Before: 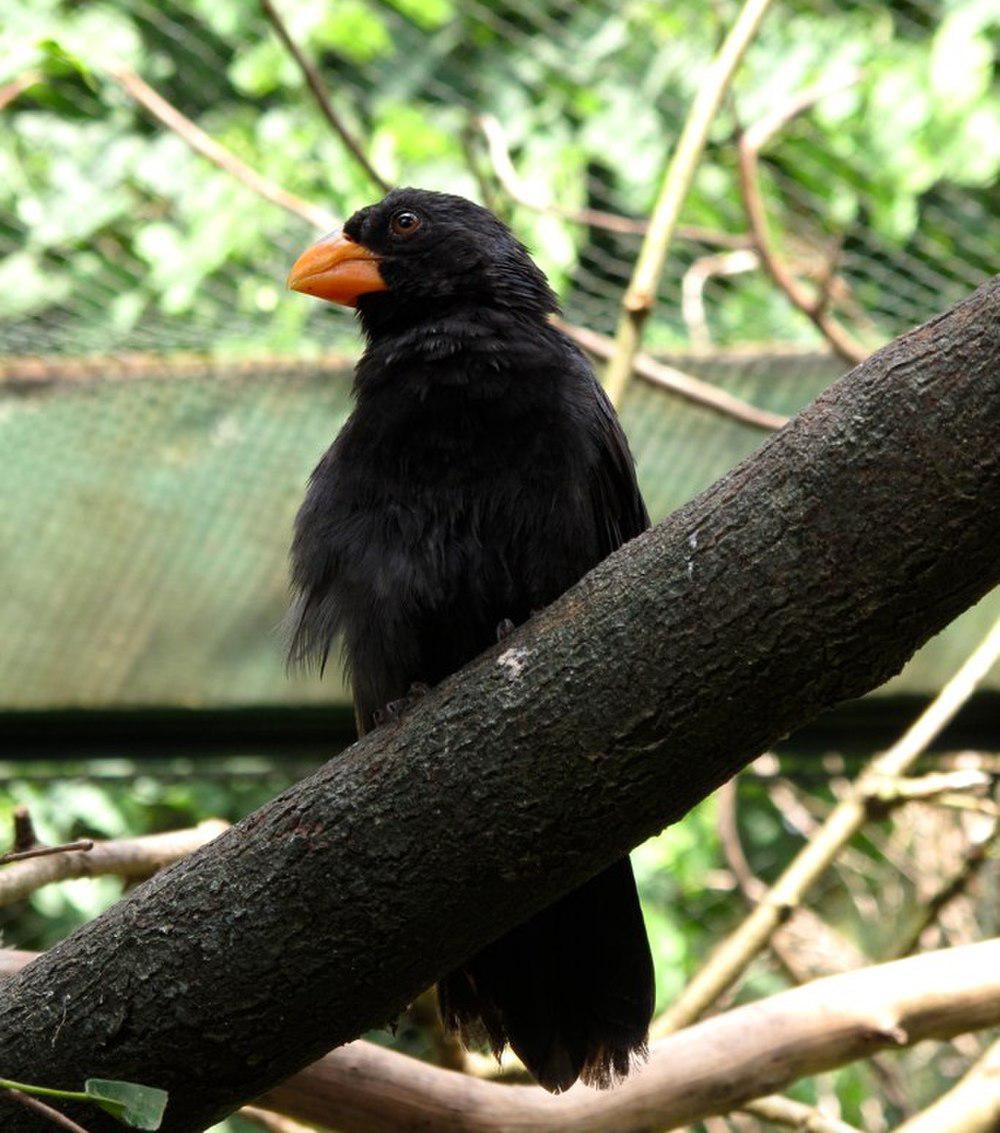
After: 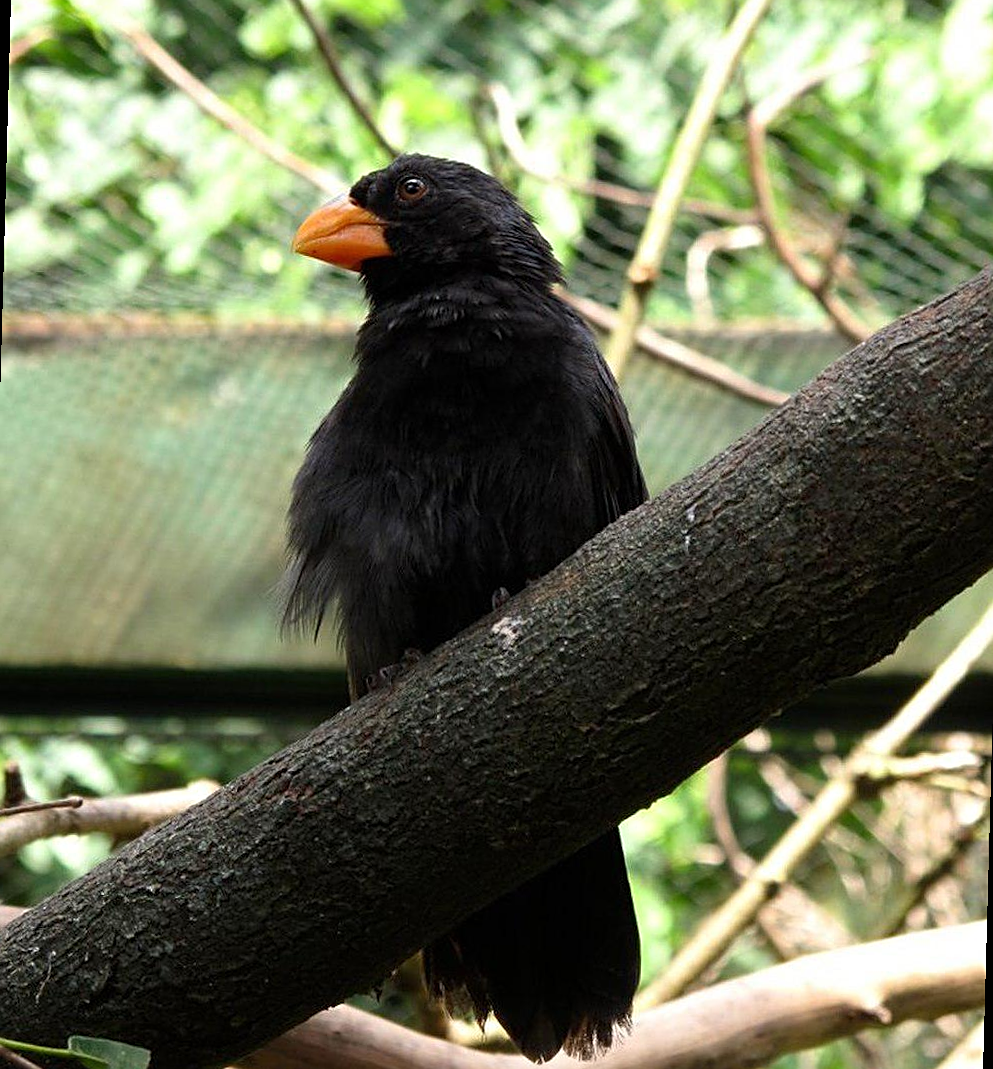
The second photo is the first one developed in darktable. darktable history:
tone equalizer: on, module defaults
sharpen: on, module defaults
rotate and perspective: rotation 1.57°, crop left 0.018, crop right 0.982, crop top 0.039, crop bottom 0.961
